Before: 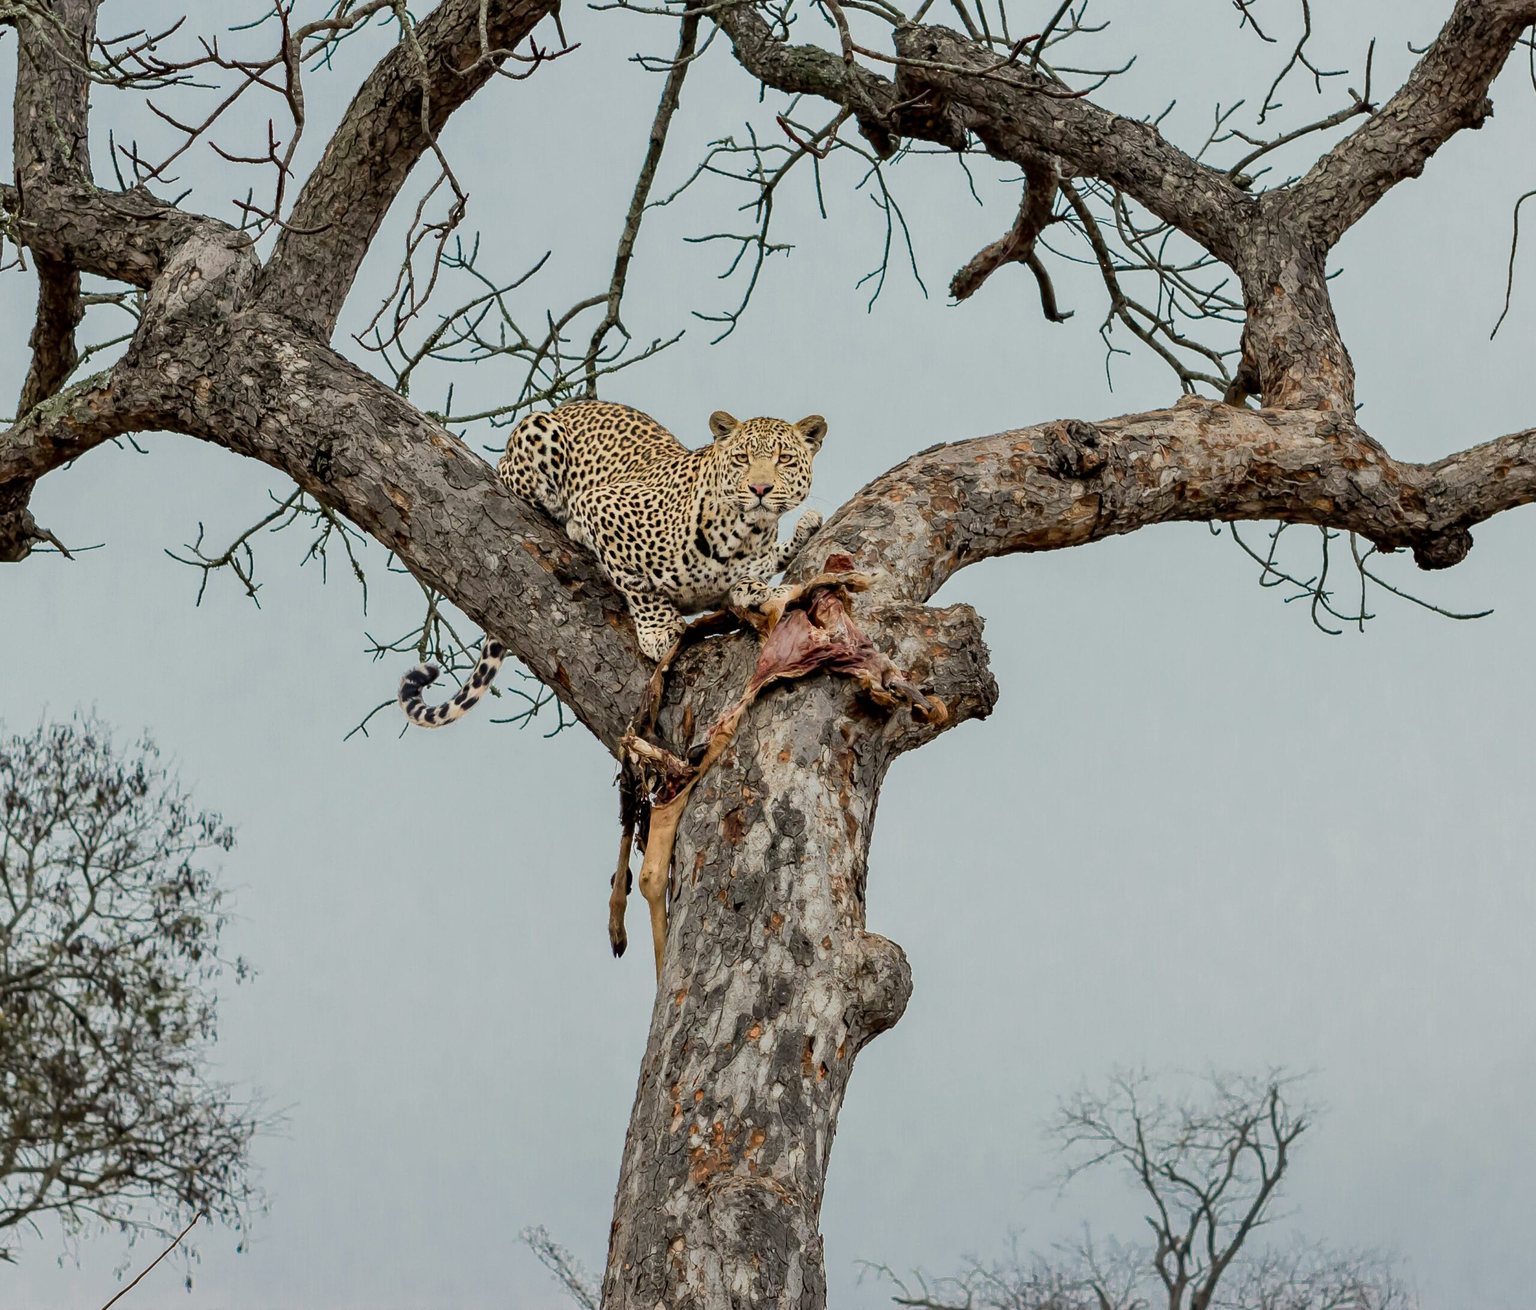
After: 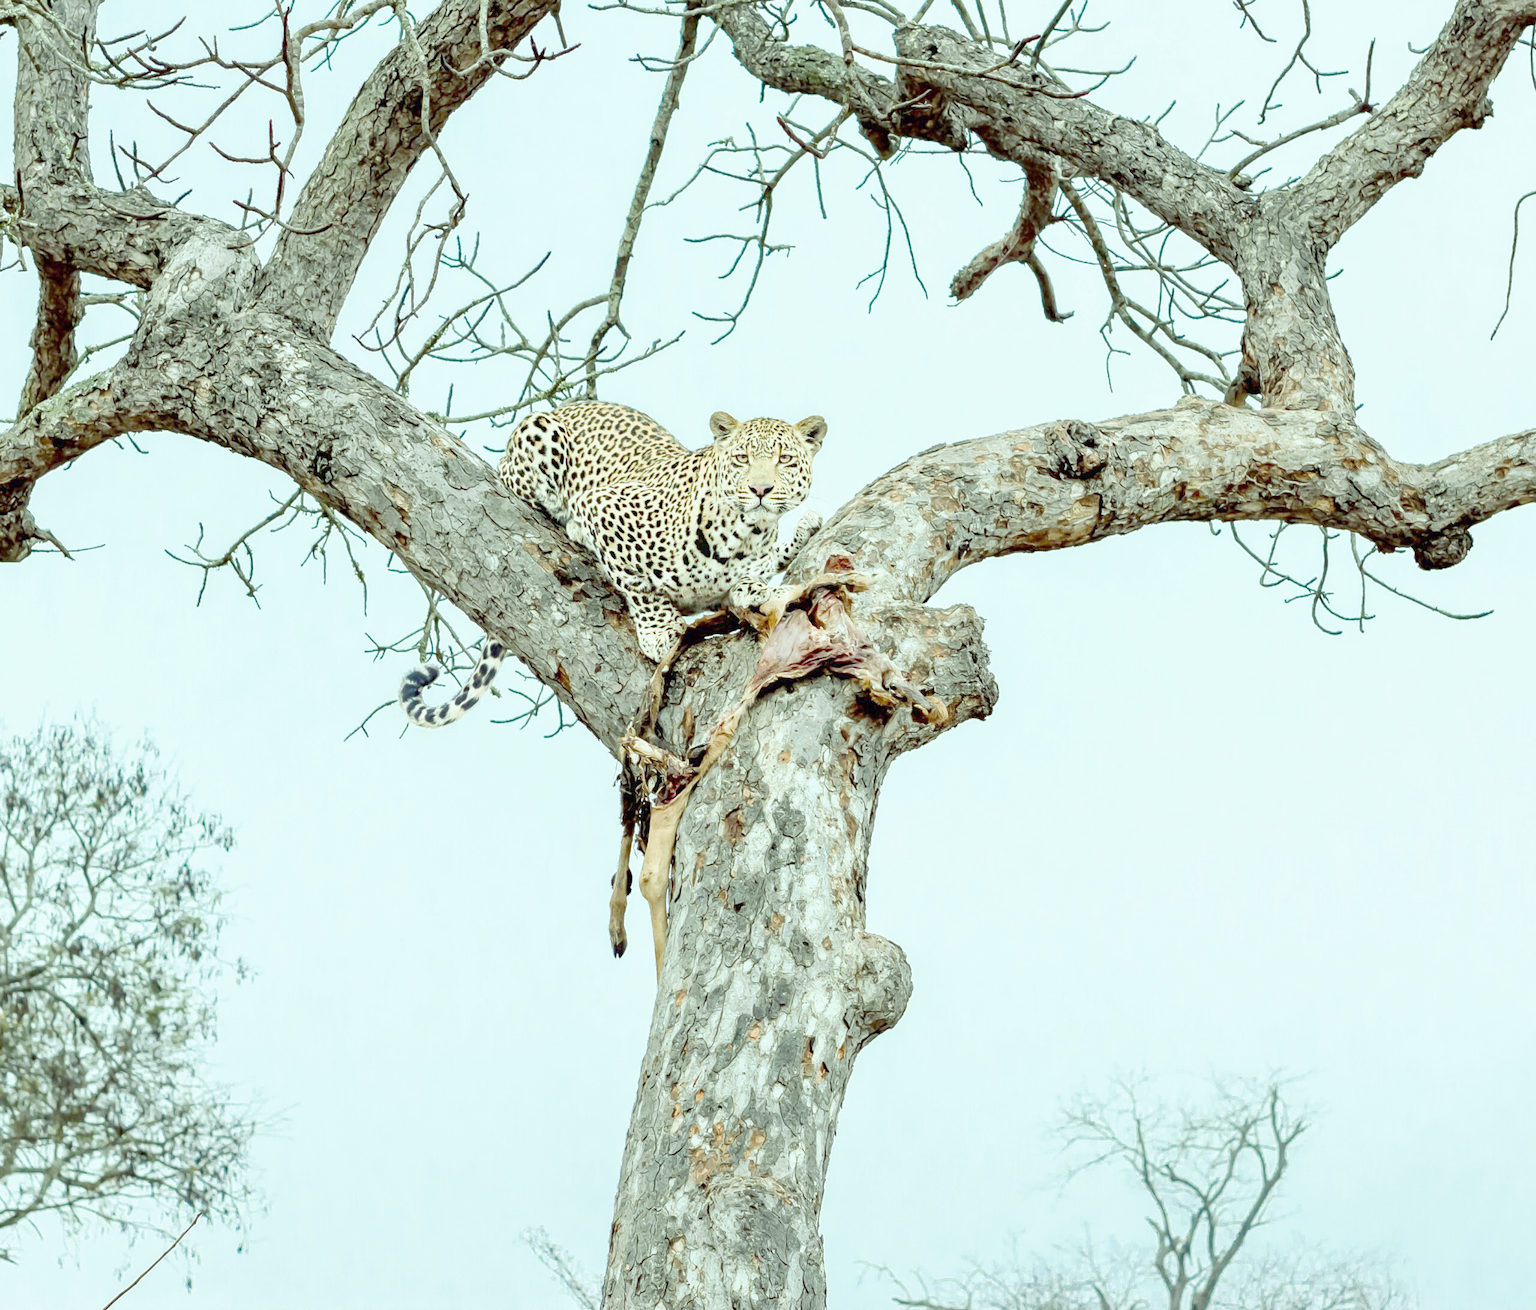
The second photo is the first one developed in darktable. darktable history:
tone curve: curves: ch0 [(0, 0) (0.003, 0.002) (0.011, 0.006) (0.025, 0.014) (0.044, 0.025) (0.069, 0.039) (0.1, 0.056) (0.136, 0.086) (0.177, 0.129) (0.224, 0.183) (0.277, 0.247) (0.335, 0.318) (0.399, 0.395) (0.468, 0.48) (0.543, 0.571) (0.623, 0.668) (0.709, 0.773) (0.801, 0.873) (0.898, 0.978) (1, 1)], preserve colors none
color look up table: target L [88.75, 79.49, 70.22, 64.58, 53.28, 37.92, 198, 92.24, 90.3, 80.45, 77.21, 80.08, 69.63, 69.17, 66.32, 67.28, 60.58, 52.38, 53.86, 50.77, 40.99, 32.59, 85.88, 80.53, 74.85, 56.36, 52.94, 53.18, 53.87, 48.37, 36.24, 28.39, 24.22, 25.65, 20.87, 17.65, 13.76, 11.87, 11.16, 81.63, 81.75, 81.31, 81.29, 81.2, 81.33, 71.95, 64.86, 53.53, 48.06], target a [-7.459, -8.62, -22.85, -46.88, -43.62, -16.36, 0, -0.001, -7.68, 2.492, 1.931, -3.613, 24.86, 14.49, 6.365, -8.334, 25.89, 36.74, 33.84, 33.68, 34.46, 10.05, -7.087, -7.662, -8.146, -0.905, 30.72, 17.56, -4.543, -7.211, 13.63, -1.63, 15.71, 23.69, -0.086, 1.487, 2.067, 2.075, 2.578, -8.616, -12.65, -9.633, -8.264, -10.99, -9.385, -32.11, -26.72, -18, -10.96], target b [-1.29, 0.169, 57.87, 32.63, 34.81, 22.01, 0.001, 0.005, -1.771, 73.17, 70.37, -0.786, 60.73, 64.09, 13.69, 1.127, 55.3, 27.68, -6.292, 17.38, 26.86, 12.93, -1.492, -1.145, 0.306, -27.13, -17.64, -34.06, -53.23, -1.349, -58.57, -4.961, -22.85, -58.74, -3.164, -5.308, -5.255, -3.384, -3.868, -1.503, -4.23, -3.173, -3.273, -2.686, -6.059, -1.133, -29.79, -31.89, -27.73], num patches 49
